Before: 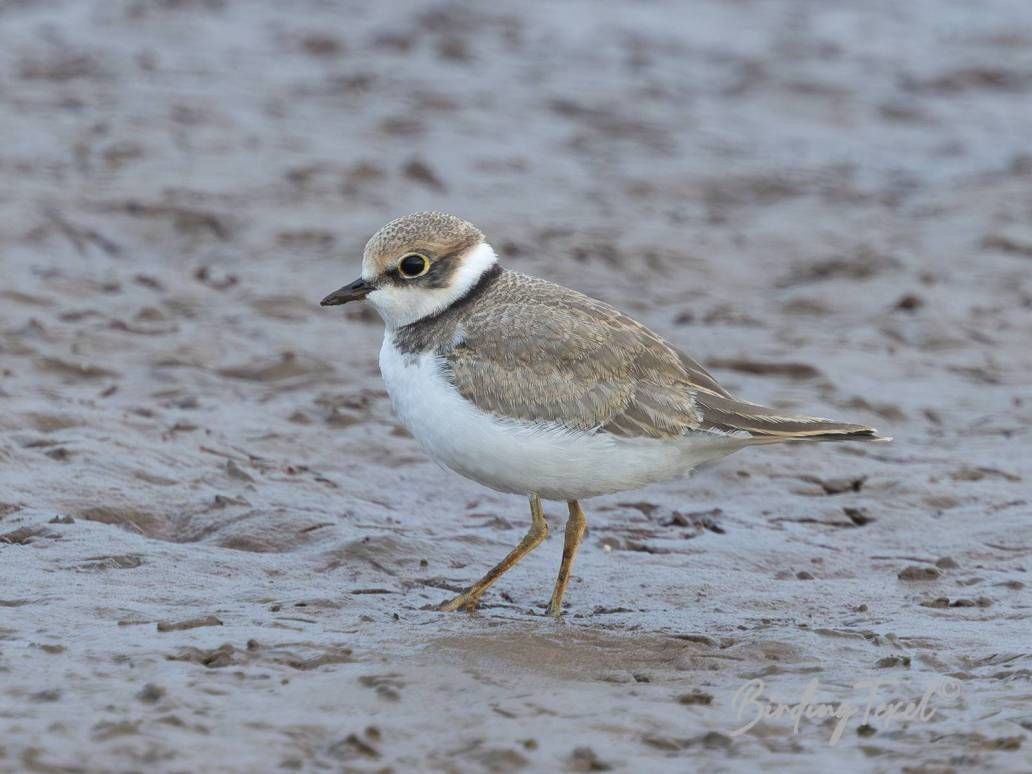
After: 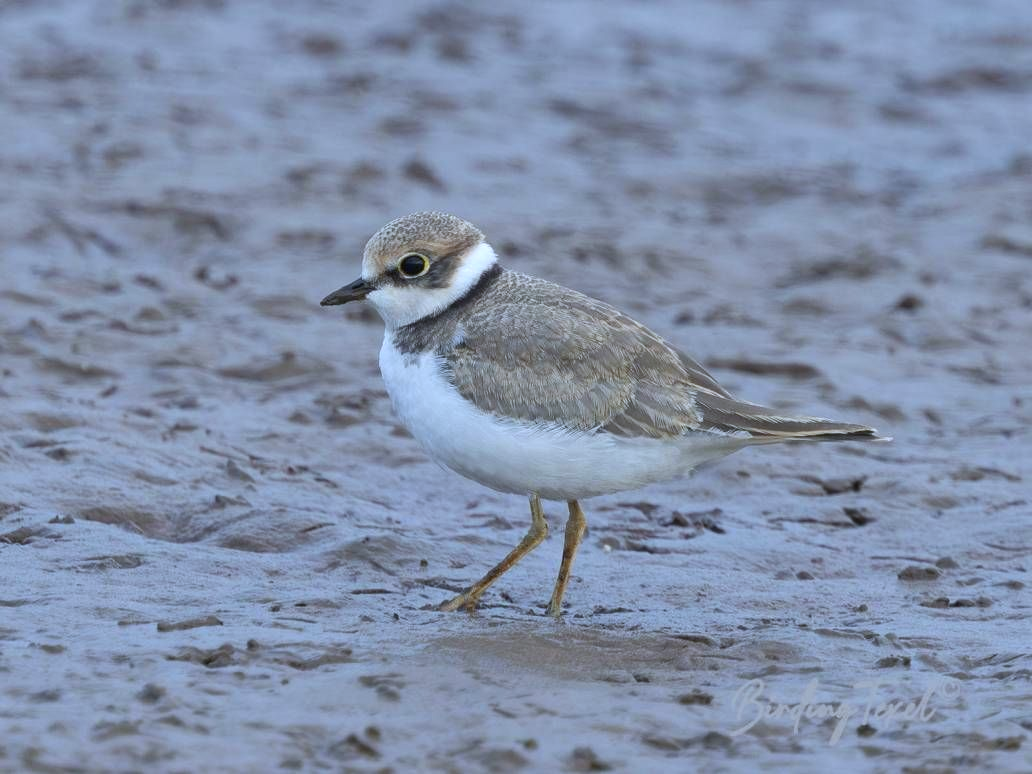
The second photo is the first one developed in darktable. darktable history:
white balance: red 0.931, blue 1.11
shadows and highlights: shadows 22.7, highlights -48.71, soften with gaussian
